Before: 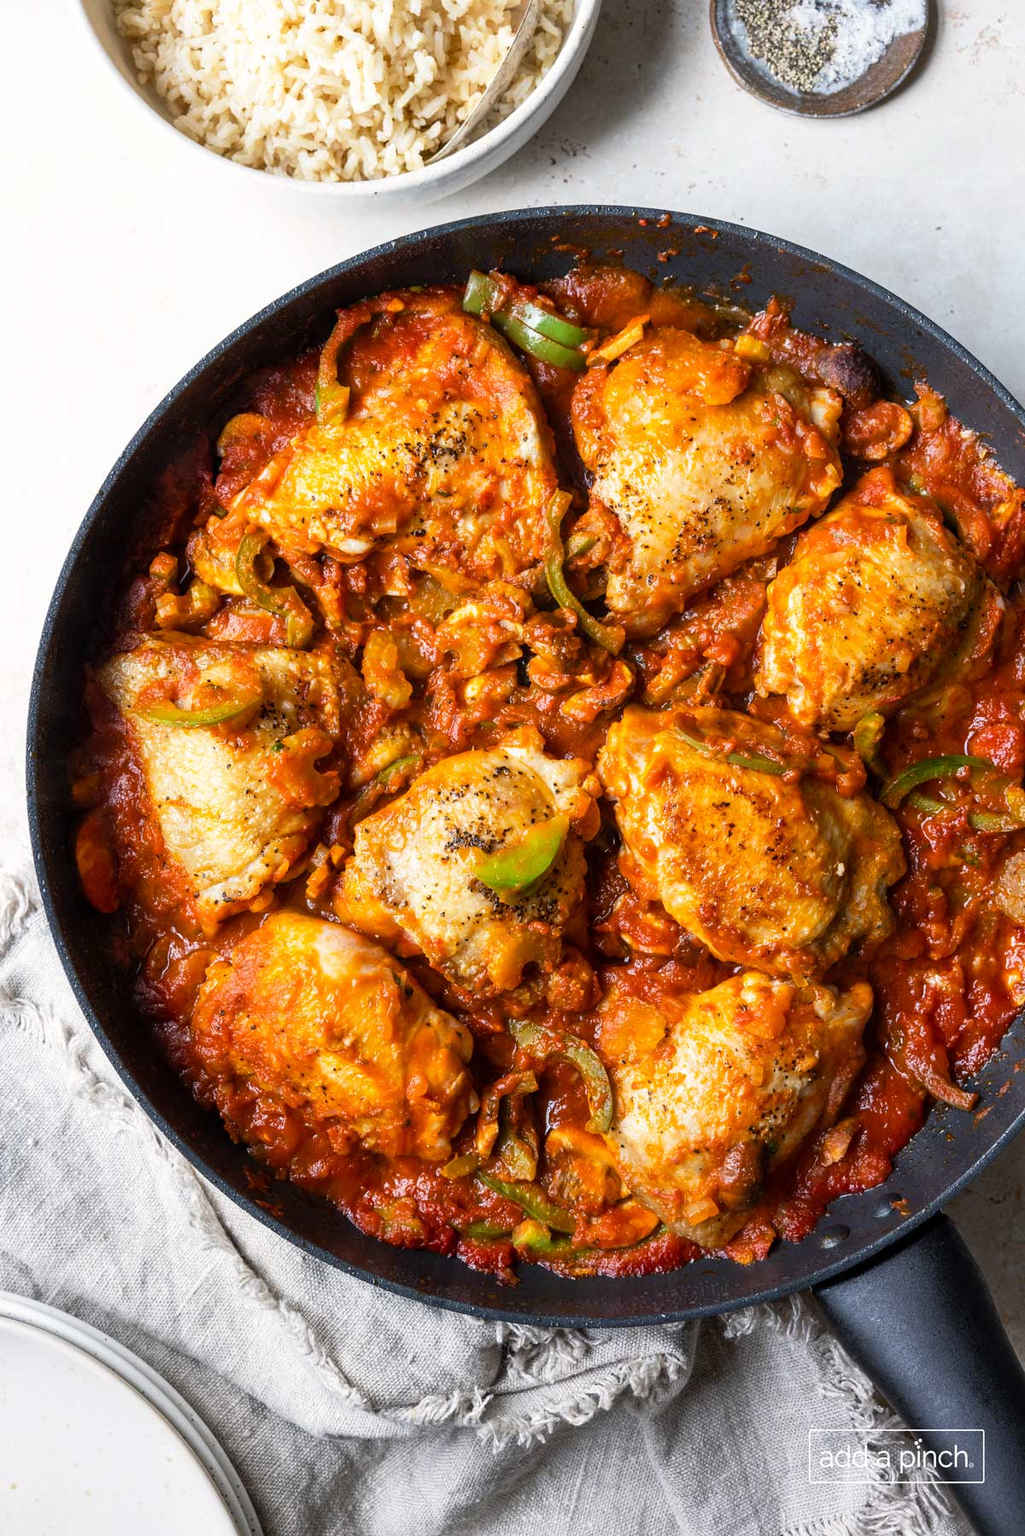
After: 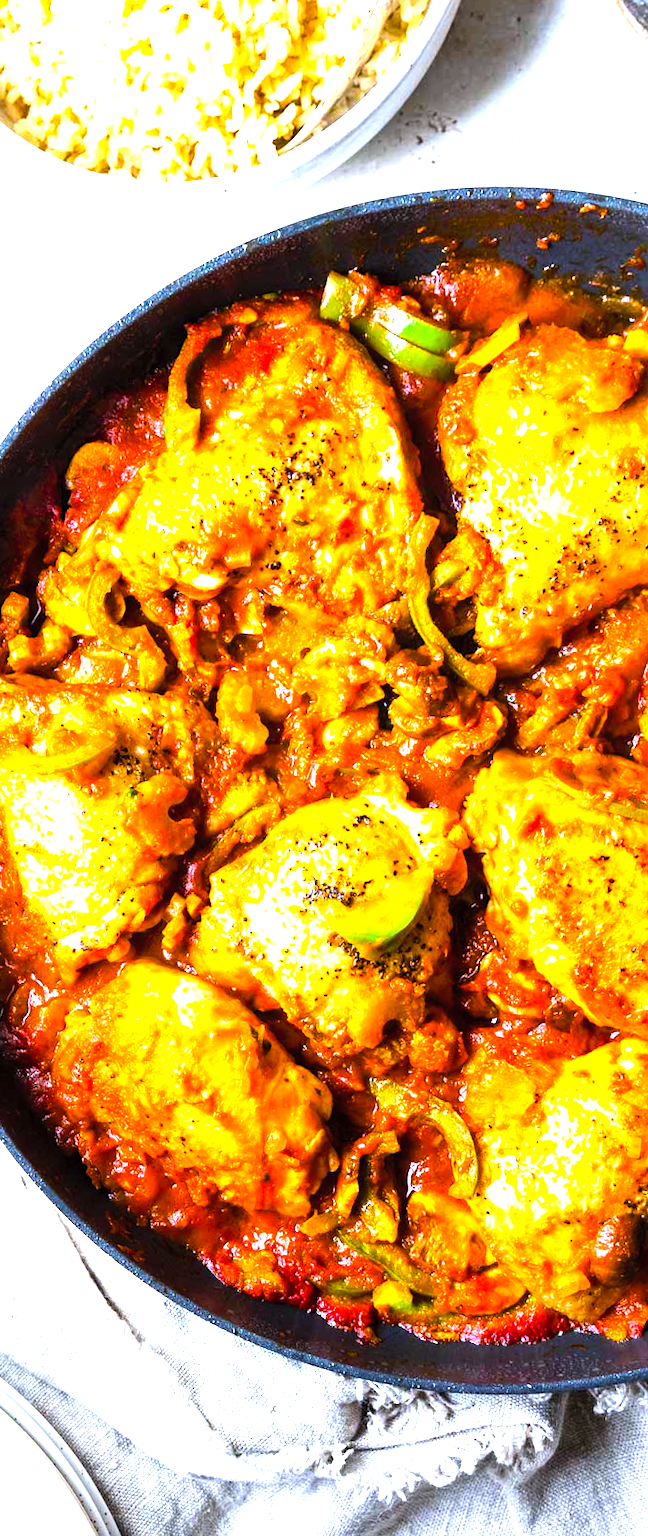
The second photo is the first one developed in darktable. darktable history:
crop: left 10.644%, right 26.528%
color balance rgb: linear chroma grading › global chroma 15%, perceptual saturation grading › global saturation 30%
contrast brightness saturation: brightness 0.09, saturation 0.19
rotate and perspective: rotation 0.062°, lens shift (vertical) 0.115, lens shift (horizontal) -0.133, crop left 0.047, crop right 0.94, crop top 0.061, crop bottom 0.94
tone equalizer: -8 EV -1.08 EV, -7 EV -1.01 EV, -6 EV -0.867 EV, -5 EV -0.578 EV, -3 EV 0.578 EV, -2 EV 0.867 EV, -1 EV 1.01 EV, +0 EV 1.08 EV, edges refinement/feathering 500, mask exposure compensation -1.57 EV, preserve details no
white balance: red 0.954, blue 1.079
exposure: exposure 0.785 EV, compensate highlight preservation false
